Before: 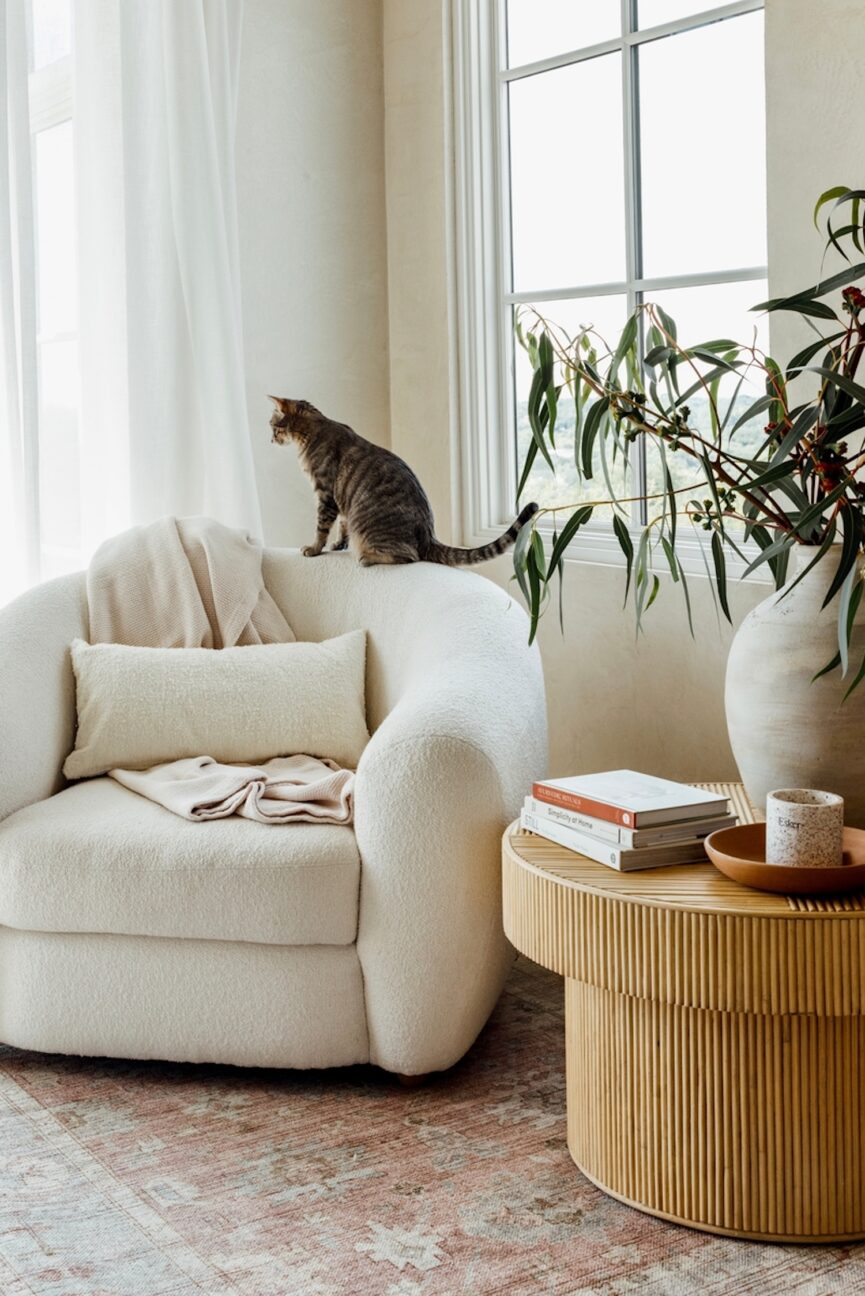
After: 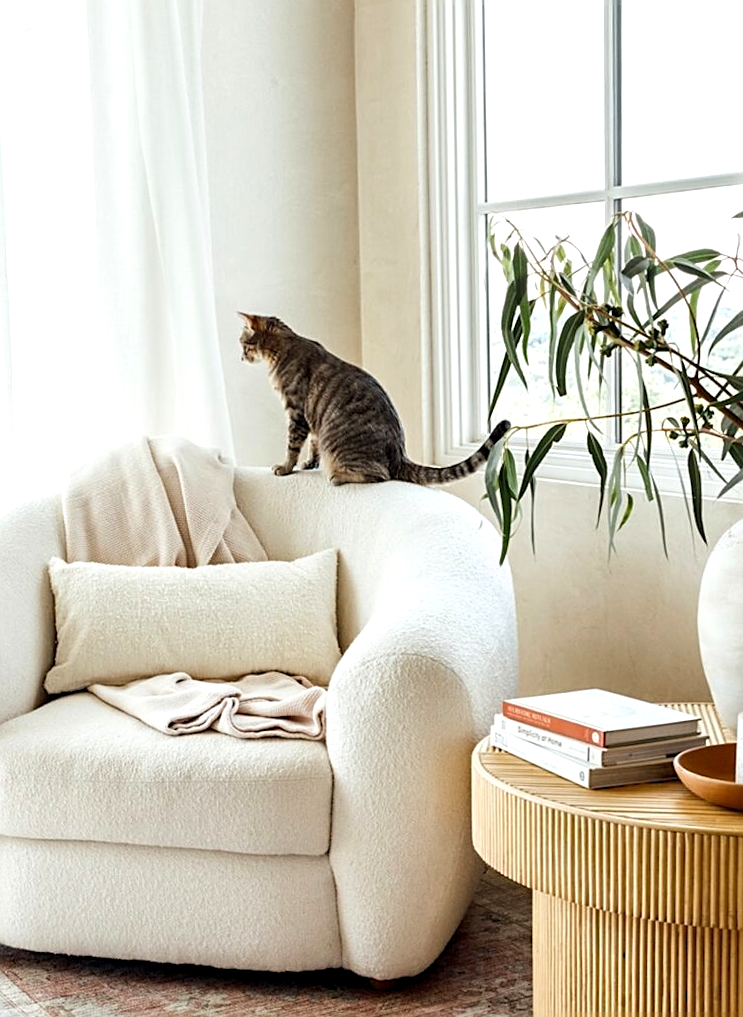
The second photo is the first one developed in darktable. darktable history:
sharpen: on, module defaults
crop: top 7.49%, right 9.717%, bottom 11.943%
exposure: black level correction 0.001, exposure 0.5 EV, compensate exposure bias true, compensate highlight preservation false
rotate and perspective: rotation 0.074°, lens shift (vertical) 0.096, lens shift (horizontal) -0.041, crop left 0.043, crop right 0.952, crop top 0.024, crop bottom 0.979
